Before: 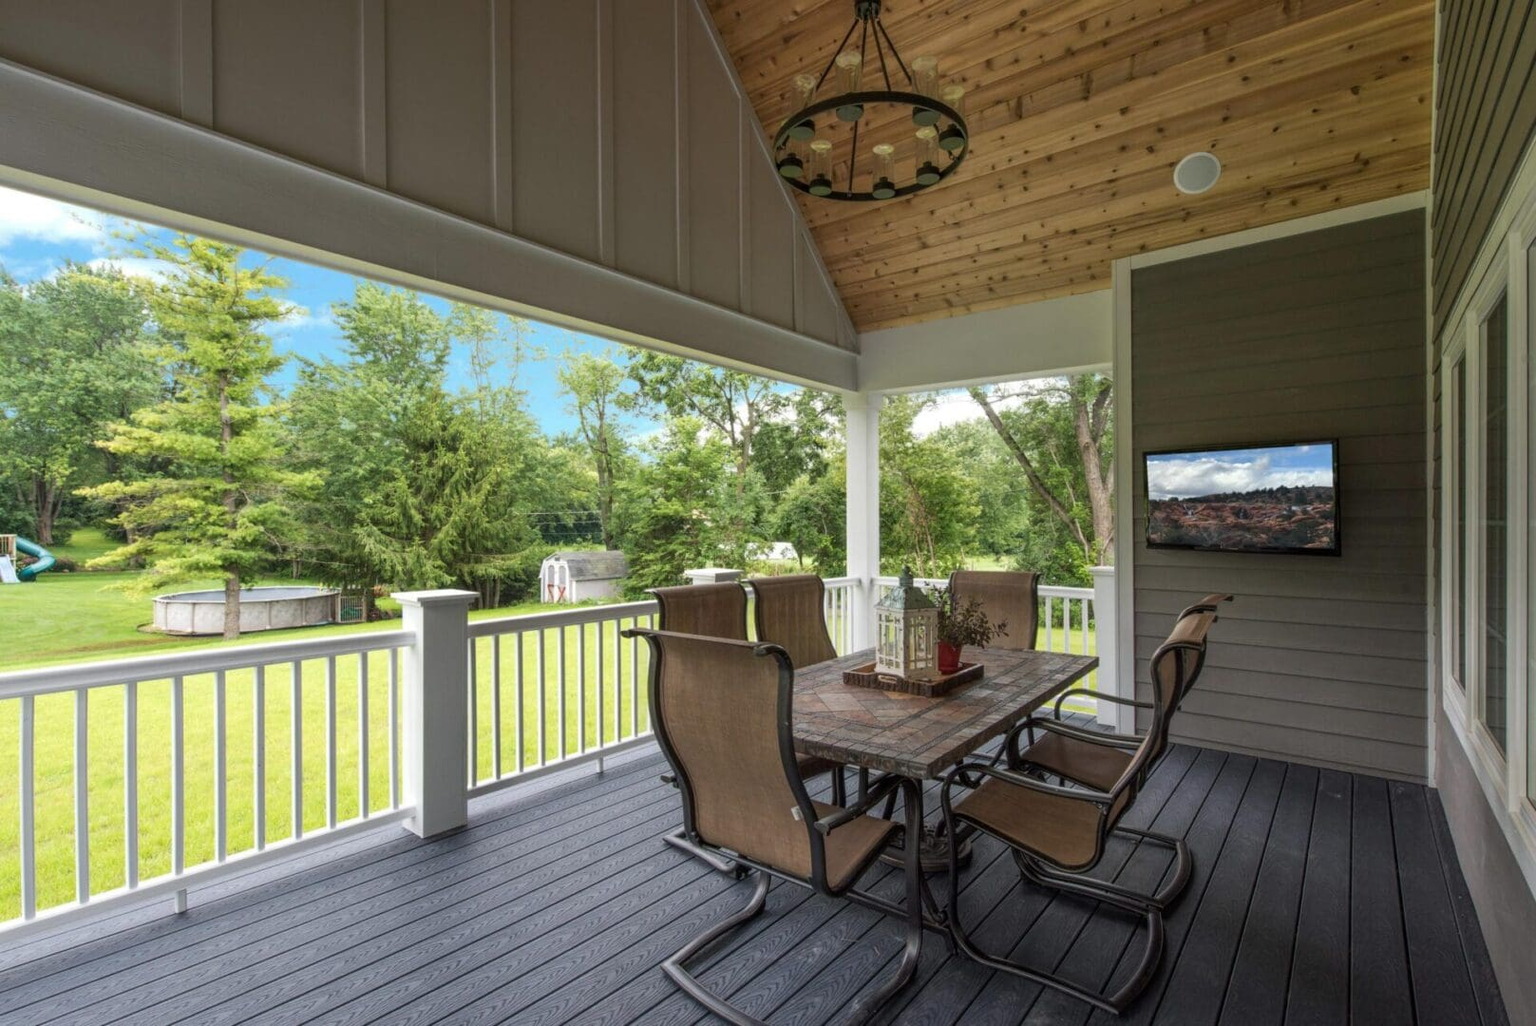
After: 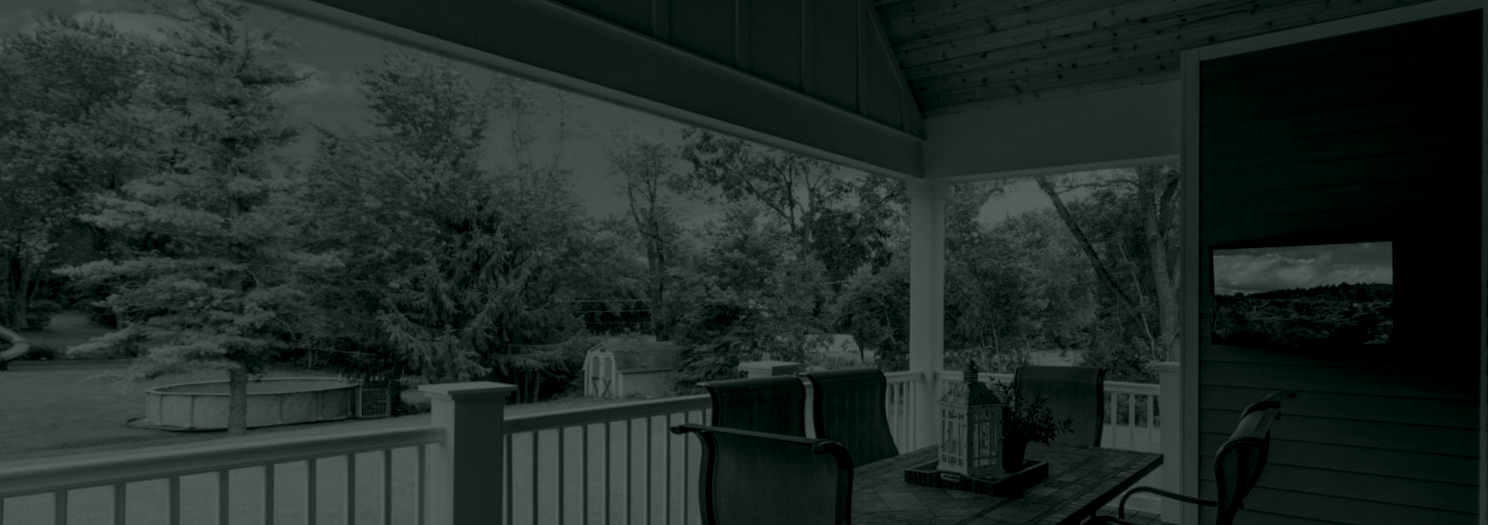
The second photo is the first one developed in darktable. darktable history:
rotate and perspective: rotation 0.679°, lens shift (horizontal) 0.136, crop left 0.009, crop right 0.991, crop top 0.078, crop bottom 0.95
colorize: hue 90°, saturation 19%, lightness 1.59%, version 1
crop: left 1.744%, top 19.225%, right 5.069%, bottom 28.357%
